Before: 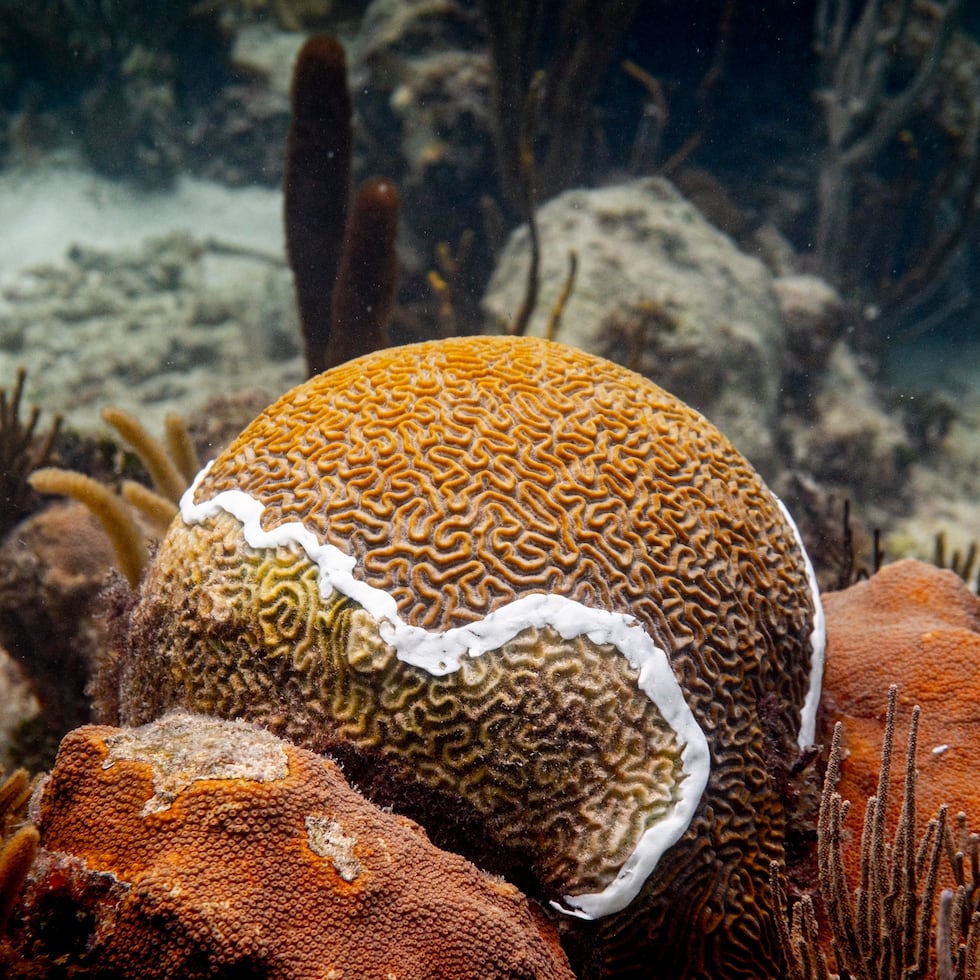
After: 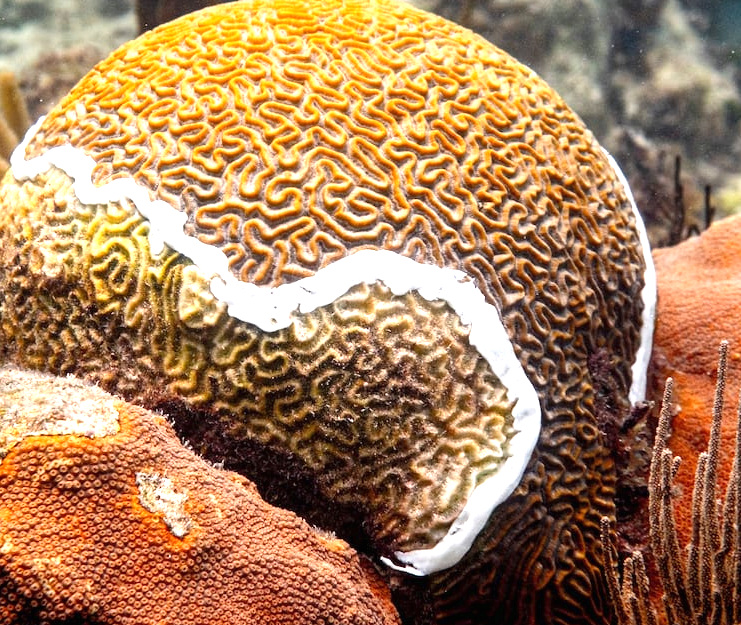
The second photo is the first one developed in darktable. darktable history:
crop and rotate: left 17.299%, top 35.115%, right 7.015%, bottom 1.024%
exposure: black level correction 0, exposure 1 EV, compensate exposure bias true, compensate highlight preservation false
